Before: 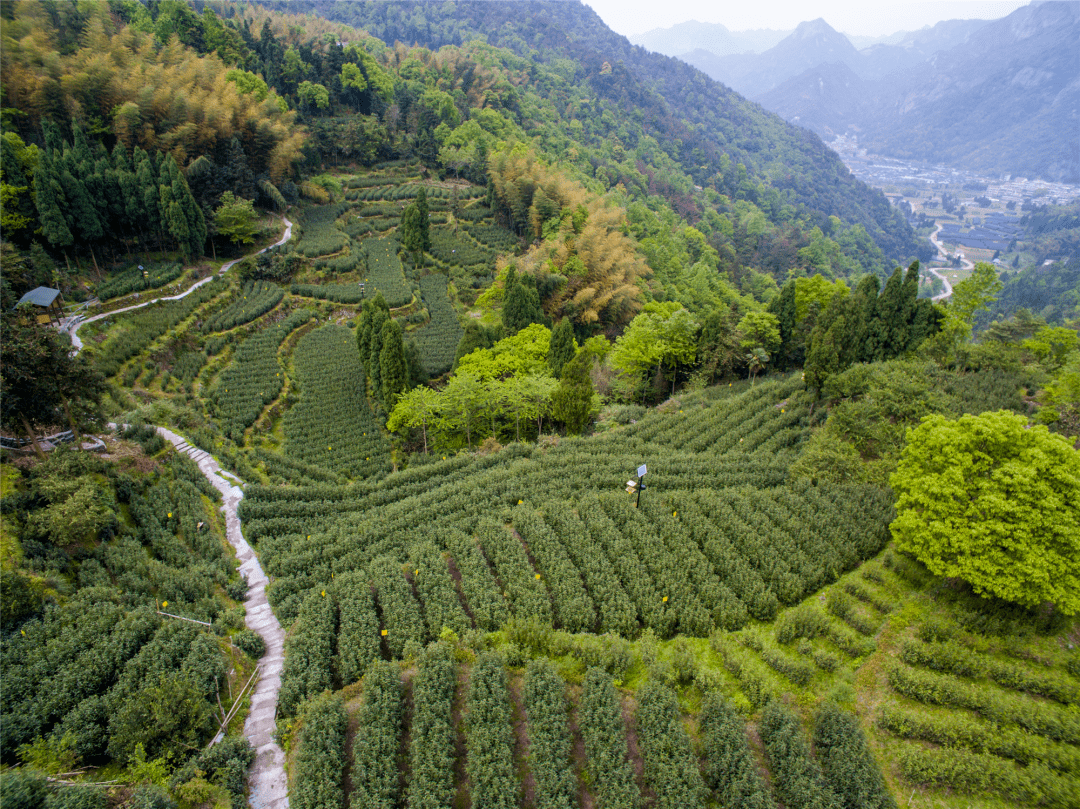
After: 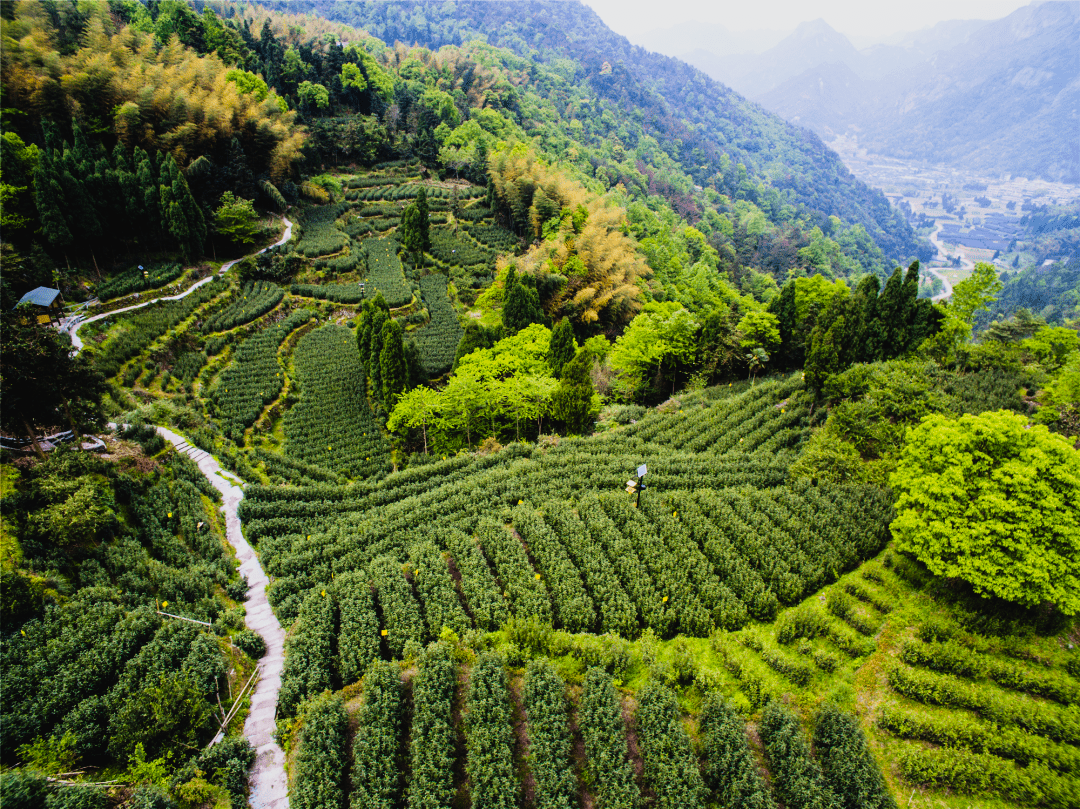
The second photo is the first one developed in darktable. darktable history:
tone curve: curves: ch0 [(0, 0.023) (0.132, 0.075) (0.256, 0.2) (0.463, 0.494) (0.699, 0.816) (0.813, 0.898) (1, 0.943)]; ch1 [(0, 0) (0.32, 0.306) (0.441, 0.41) (0.476, 0.466) (0.498, 0.5) (0.518, 0.519) (0.546, 0.571) (0.604, 0.651) (0.733, 0.817) (1, 1)]; ch2 [(0, 0) (0.312, 0.313) (0.431, 0.425) (0.483, 0.477) (0.503, 0.503) (0.526, 0.507) (0.564, 0.575) (0.614, 0.695) (0.713, 0.767) (0.985, 0.966)], preserve colors none
filmic rgb: black relative exposure -7.65 EV, white relative exposure 4.56 EV, hardness 3.61, contrast 1.109, color science v6 (2022)
